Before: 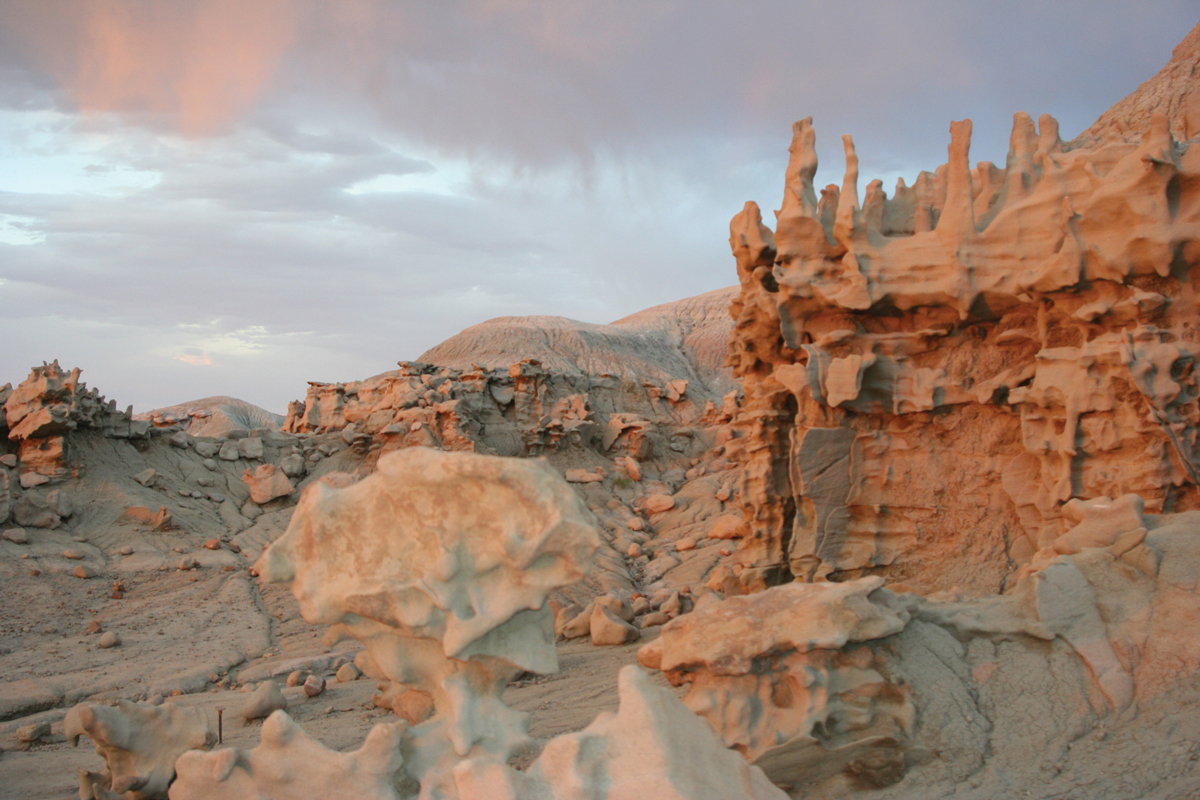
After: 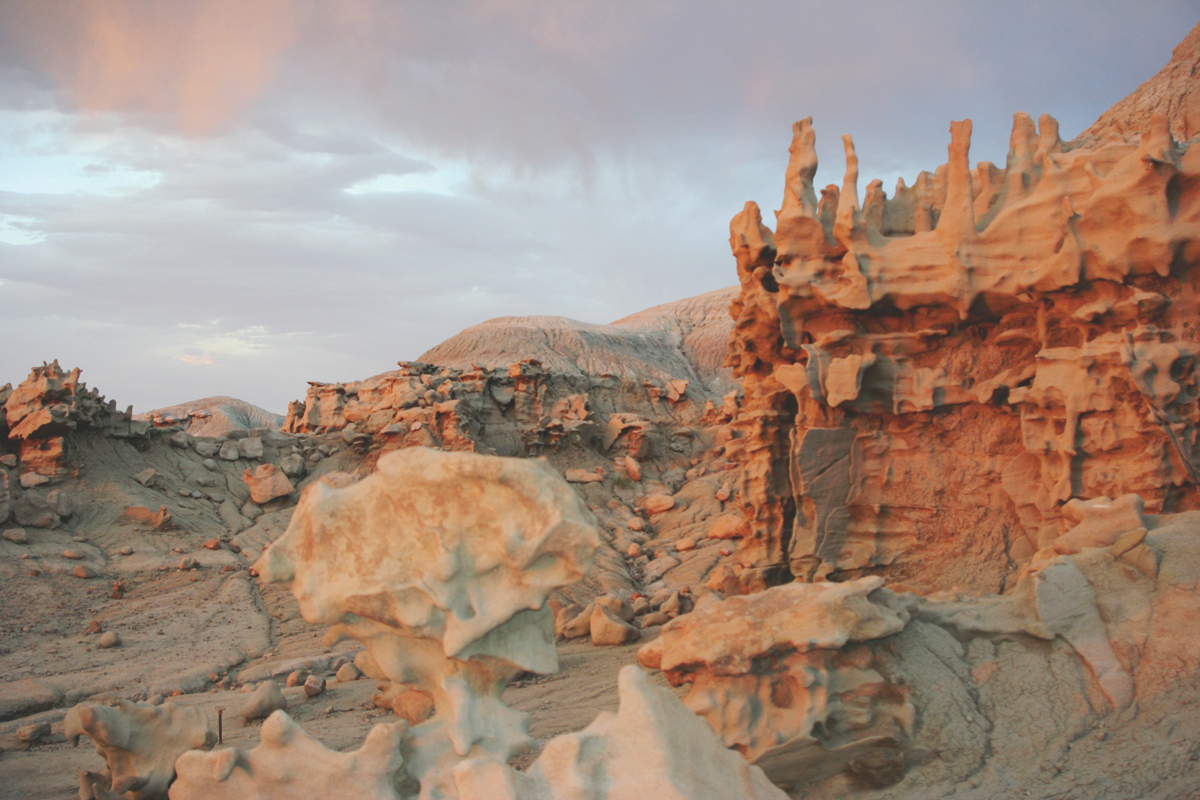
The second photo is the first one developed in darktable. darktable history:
tone curve: curves: ch0 [(0, 0) (0.003, 0.156) (0.011, 0.156) (0.025, 0.157) (0.044, 0.164) (0.069, 0.172) (0.1, 0.181) (0.136, 0.191) (0.177, 0.214) (0.224, 0.245) (0.277, 0.285) (0.335, 0.333) (0.399, 0.387) (0.468, 0.471) (0.543, 0.556) (0.623, 0.648) (0.709, 0.734) (0.801, 0.809) (0.898, 0.891) (1, 1)], preserve colors none
vignetting: fall-off start 97.28%, fall-off radius 79%, brightness -0.462, saturation -0.3, width/height ratio 1.114, dithering 8-bit output, unbound false
